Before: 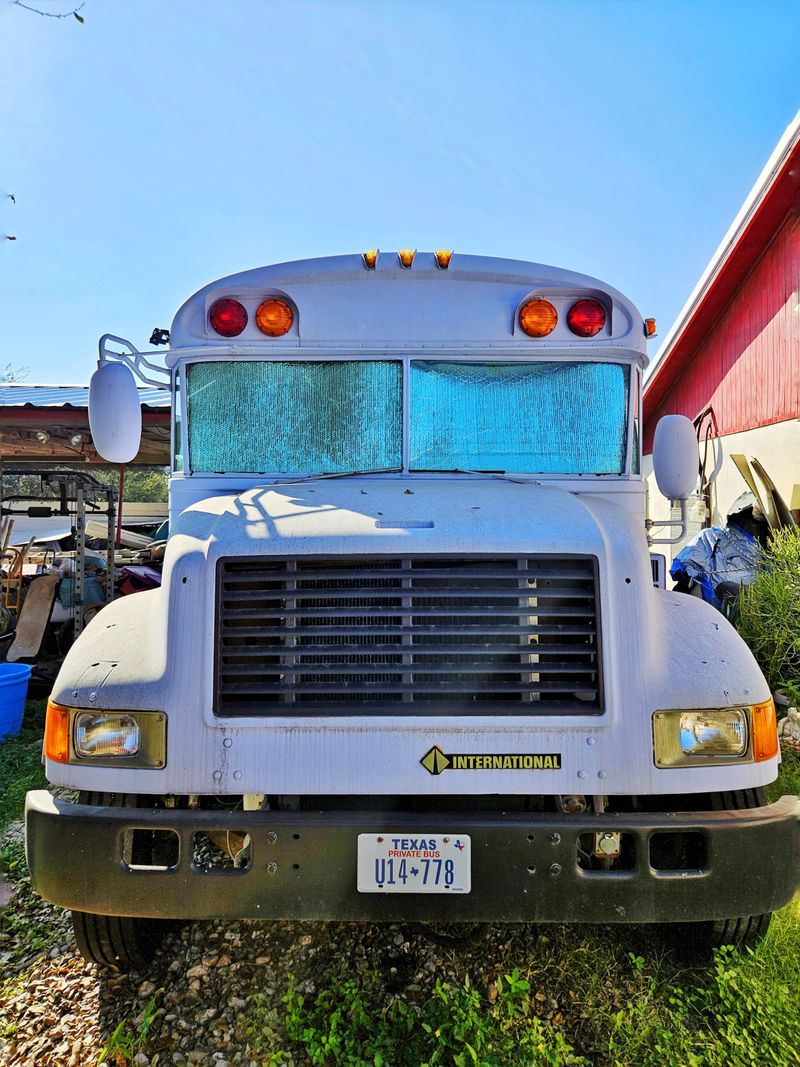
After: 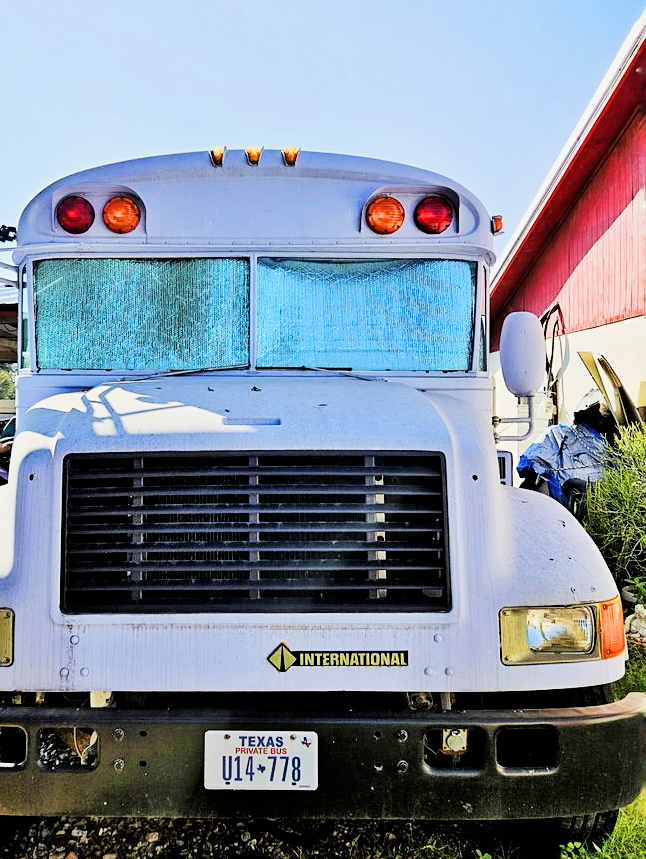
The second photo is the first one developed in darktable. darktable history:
crop: left 19.218%, top 9.682%, bottom 9.746%
exposure: exposure 0.6 EV, compensate highlight preservation false
sharpen: amount 0.202
filmic rgb: black relative exposure -5.15 EV, white relative exposure 4 EV, hardness 2.87, contrast 1.41, highlights saturation mix -29.03%
